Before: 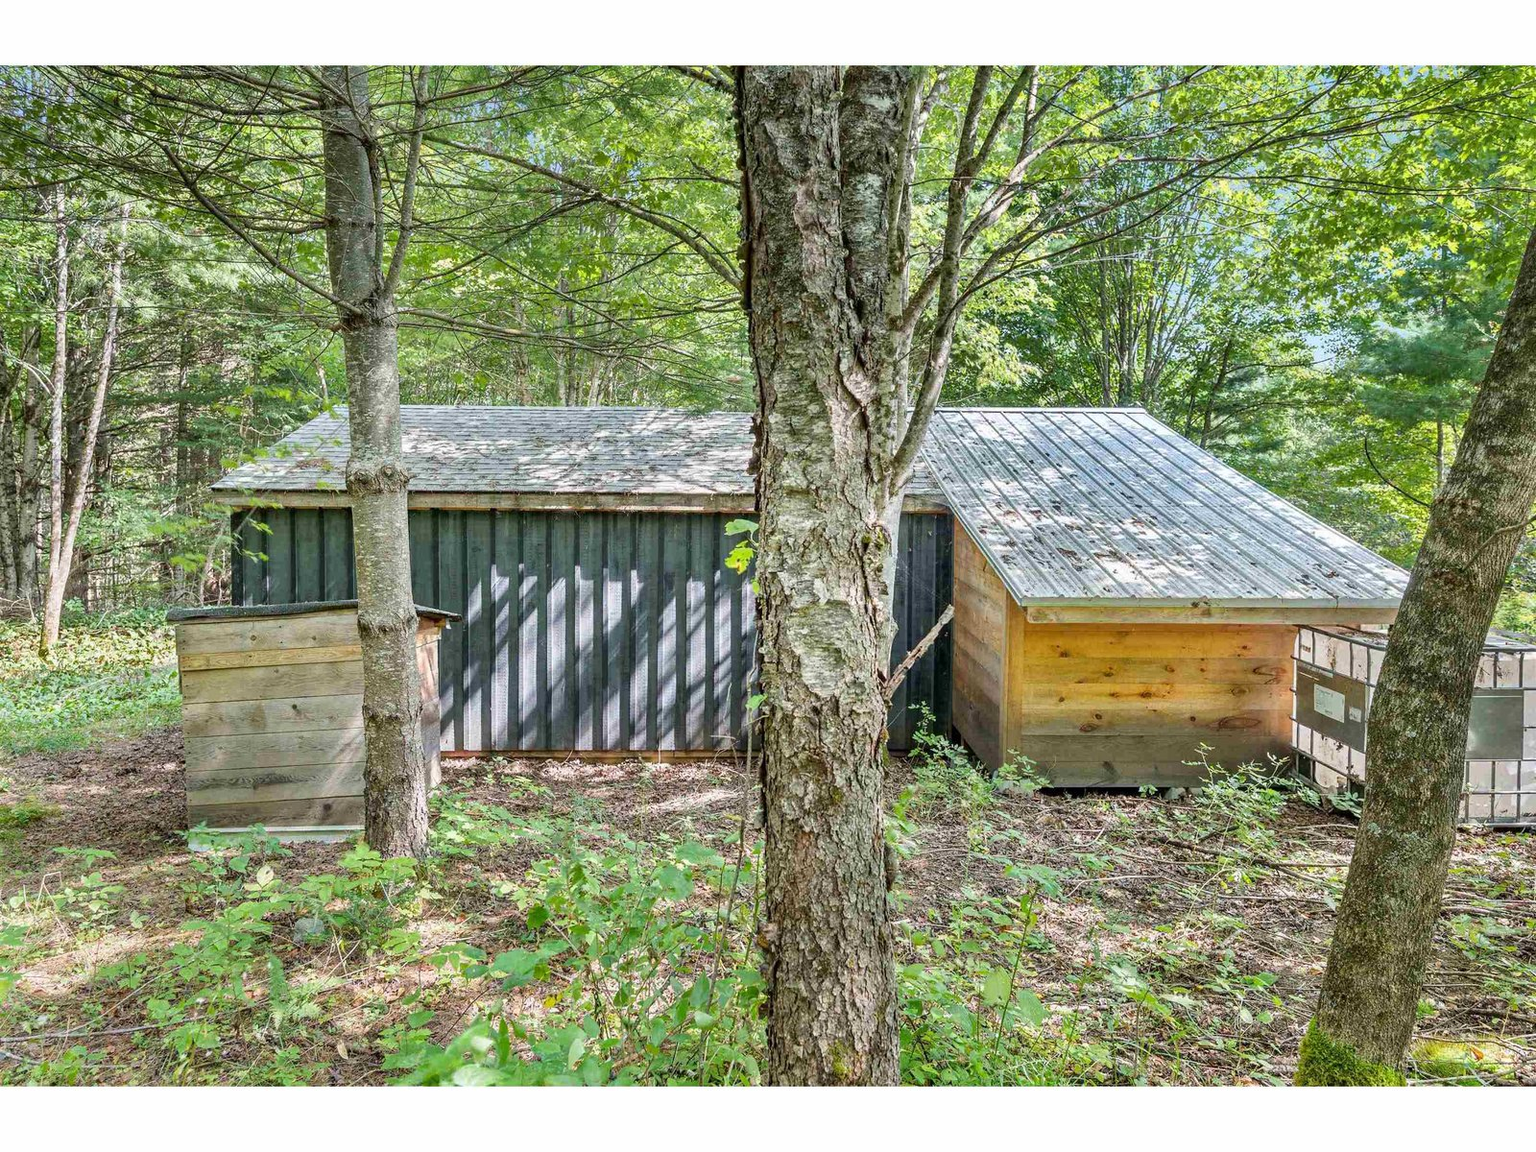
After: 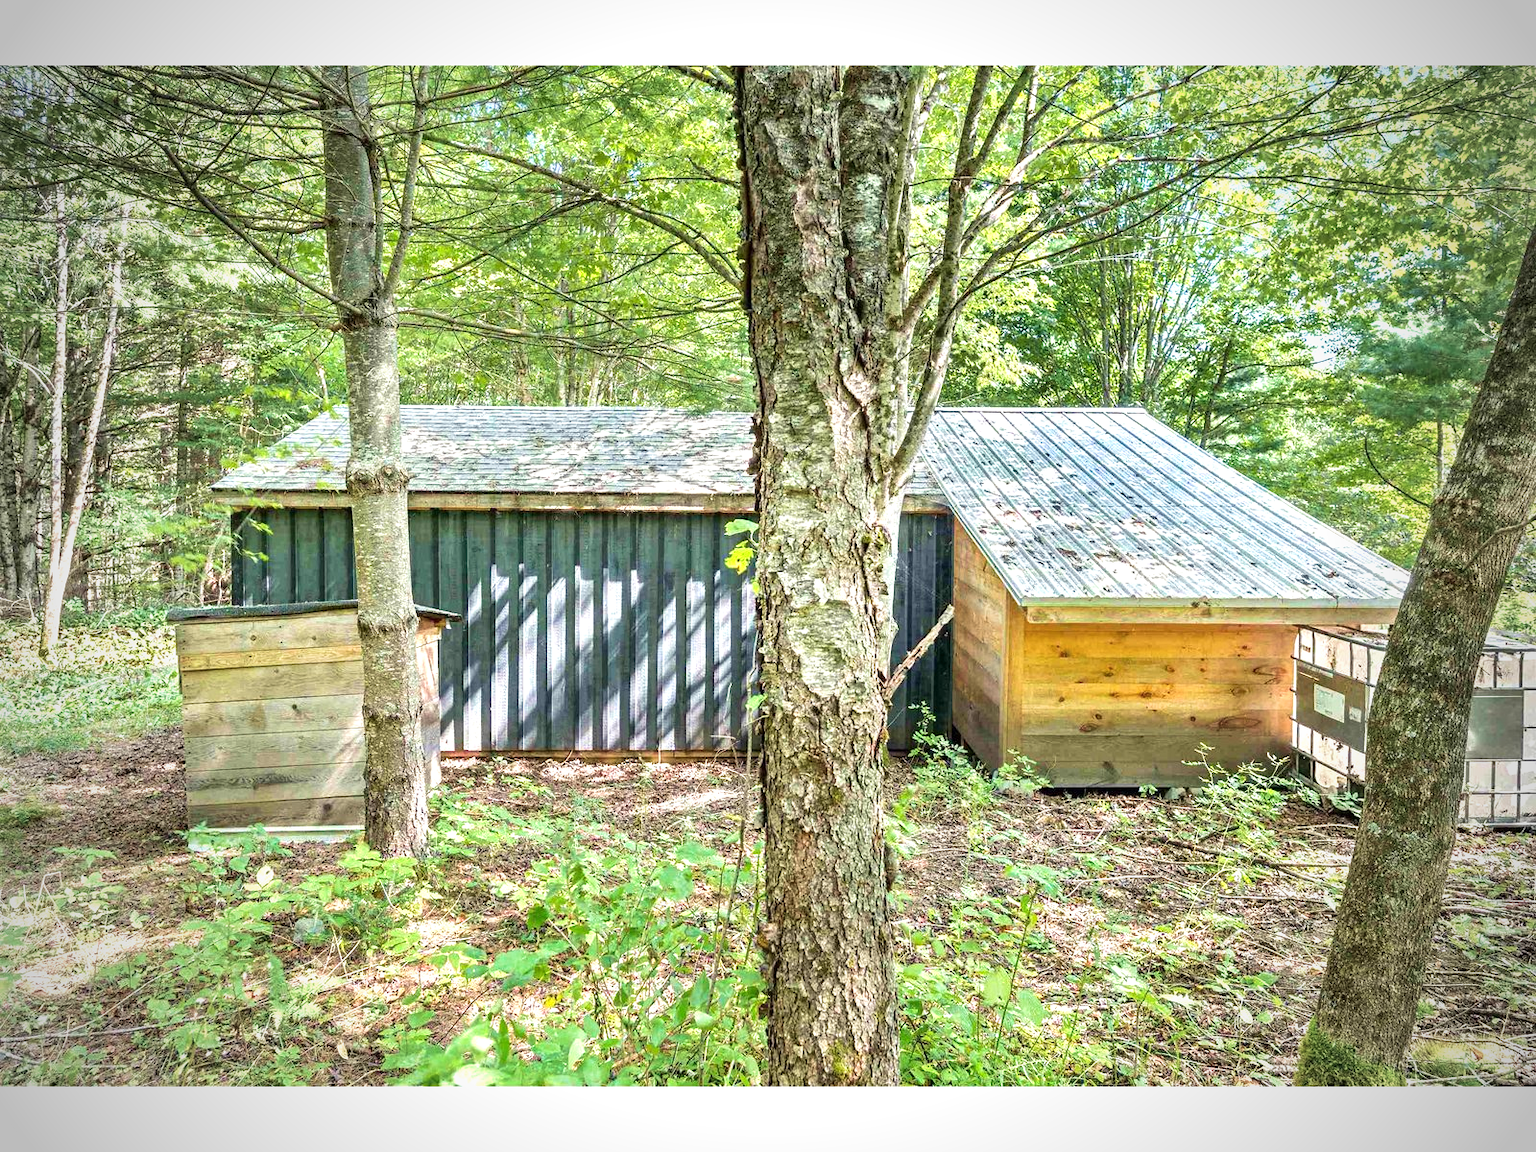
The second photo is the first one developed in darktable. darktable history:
exposure: exposure 0.651 EV, compensate highlight preservation false
velvia: on, module defaults
vignetting: fall-off start 71.64%, unbound false
color balance rgb: highlights gain › luminance 6.246%, highlights gain › chroma 1.208%, highlights gain › hue 91.31°, perceptual saturation grading › global saturation 0.151%
